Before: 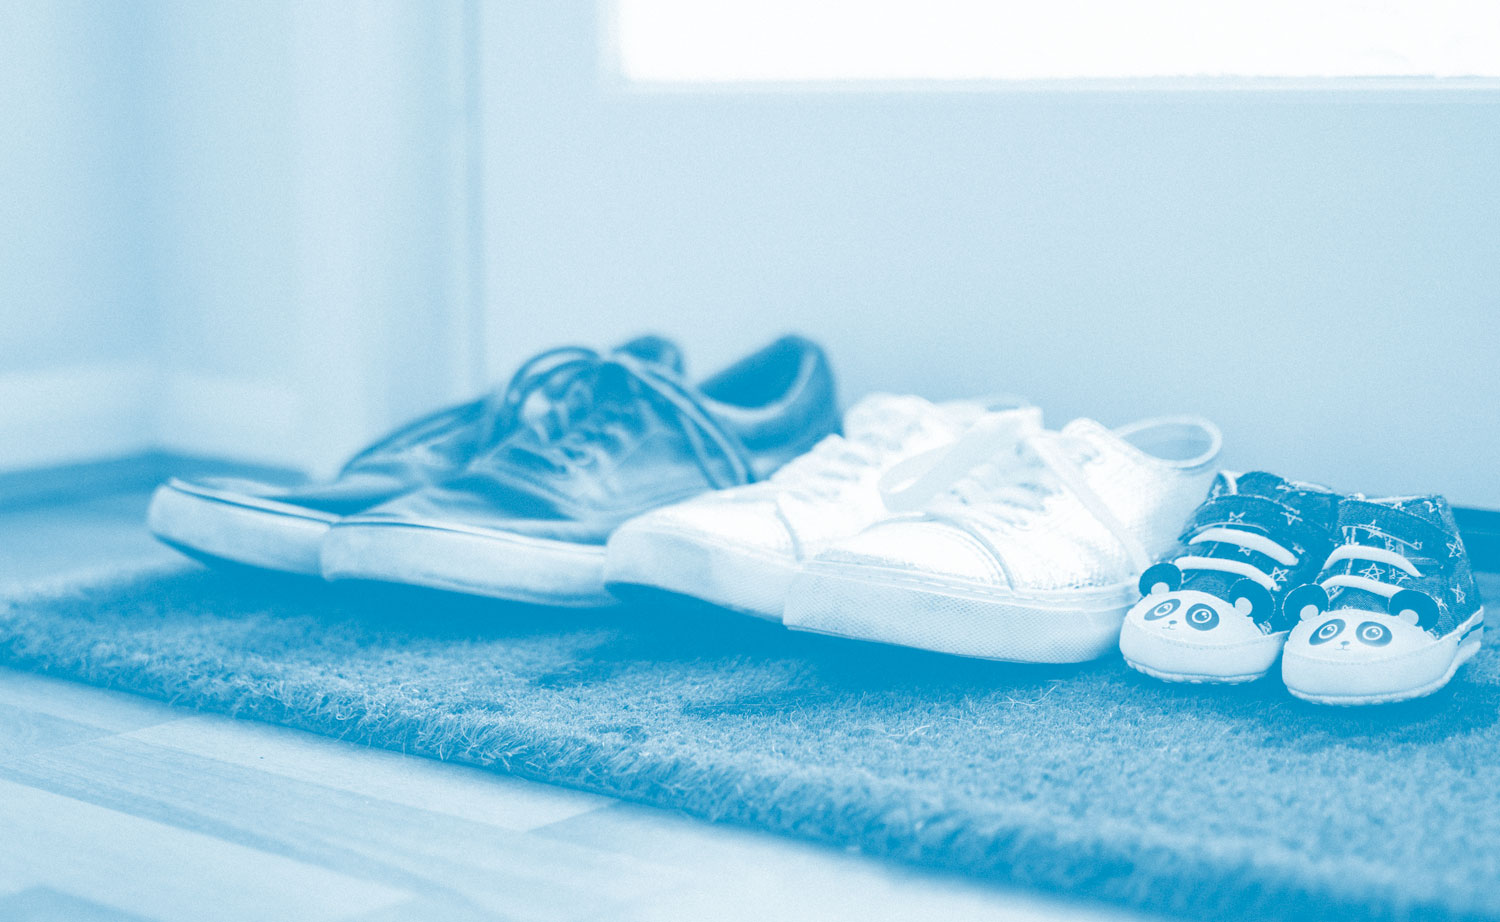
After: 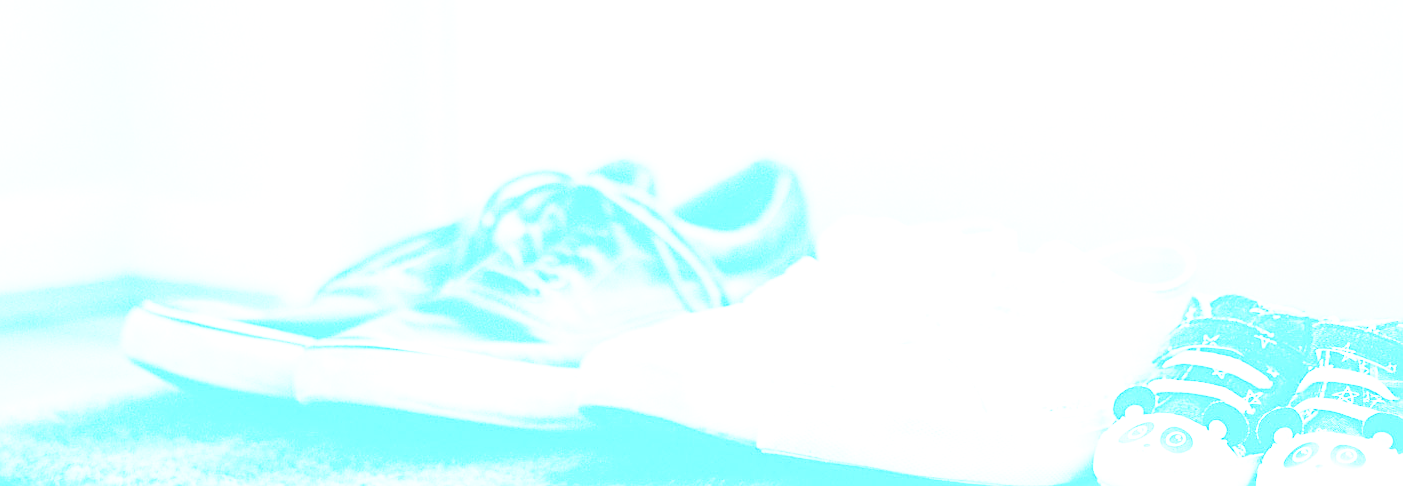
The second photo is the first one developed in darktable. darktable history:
local contrast: highlights 103%, shadows 100%, detail 120%, midtone range 0.2
color calibration: illuminant same as pipeline (D50), adaptation XYZ, x 0.345, y 0.357, temperature 5010.43 K
sharpen: on, module defaults
exposure: black level correction 0, exposure 1.096 EV, compensate highlight preservation false
base curve: curves: ch0 [(0, 0) (0.028, 0.03) (0.121, 0.232) (0.46, 0.748) (0.859, 0.968) (1, 1)], preserve colors none
crop: left 1.79%, top 19.259%, right 4.661%, bottom 27.93%
color zones: curves: ch1 [(0.239, 0.552) (0.75, 0.5)]; ch2 [(0.25, 0.462) (0.749, 0.457)]
tone curve: curves: ch0 [(0, 0) (0.003, 0.002) (0.011, 0.006) (0.025, 0.014) (0.044, 0.02) (0.069, 0.027) (0.1, 0.036) (0.136, 0.05) (0.177, 0.081) (0.224, 0.118) (0.277, 0.183) (0.335, 0.262) (0.399, 0.351) (0.468, 0.456) (0.543, 0.571) (0.623, 0.692) (0.709, 0.795) (0.801, 0.88) (0.898, 0.948) (1, 1)], color space Lab, independent channels, preserve colors none
